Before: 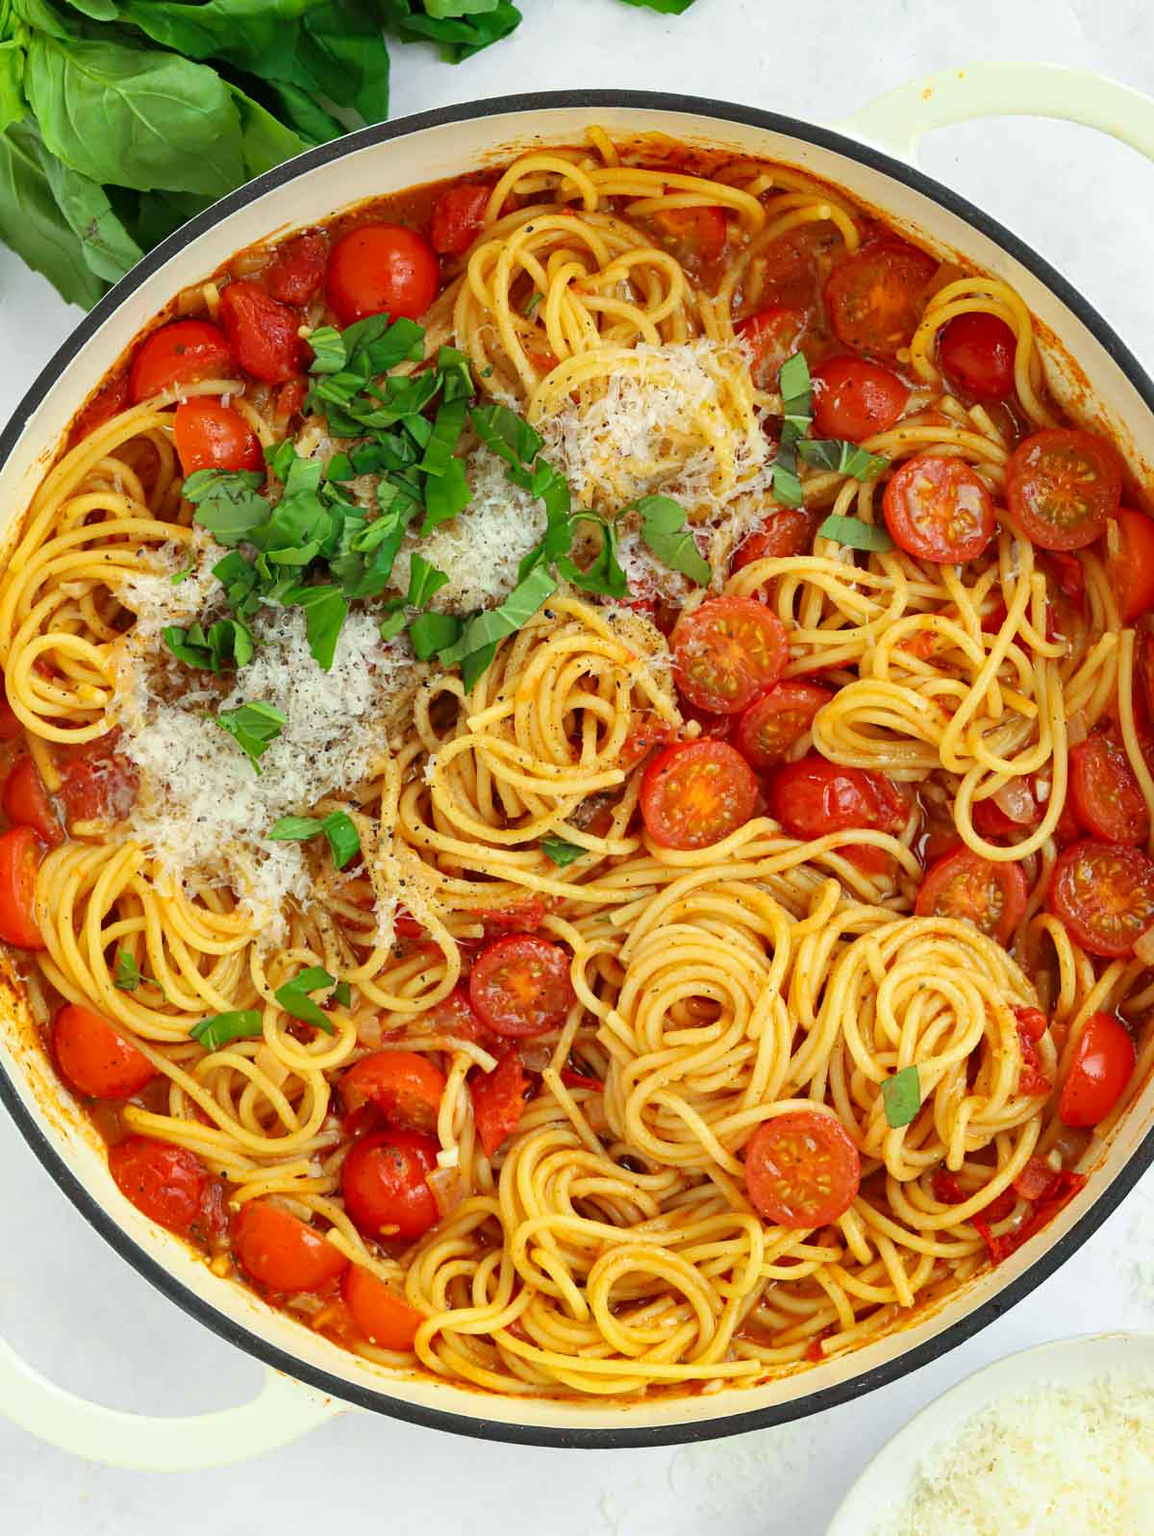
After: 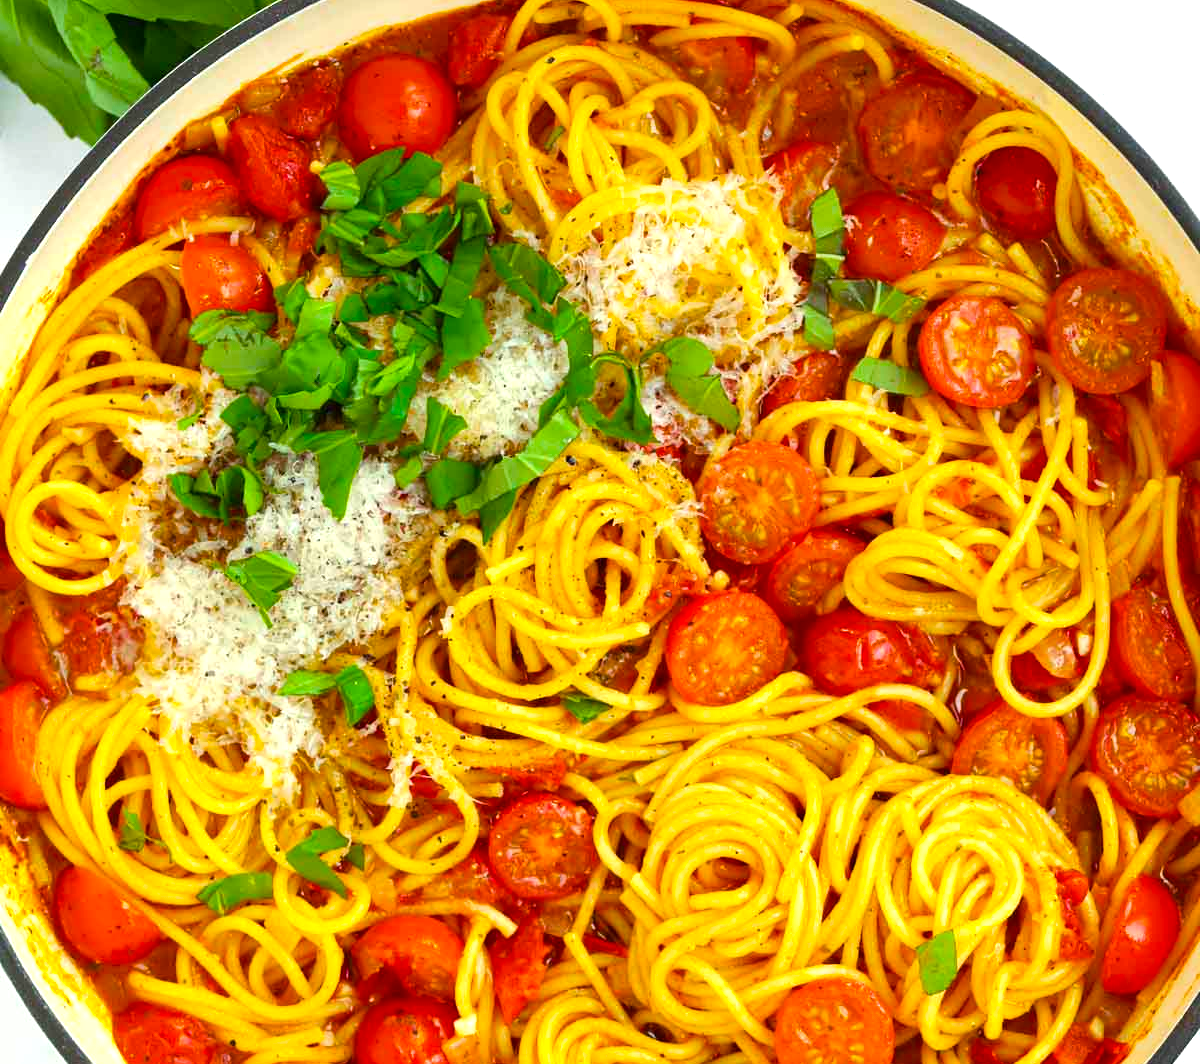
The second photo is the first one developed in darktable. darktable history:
exposure: black level correction 0, exposure 0.5 EV, compensate exposure bias true, compensate highlight preservation false
crop: top 11.163%, bottom 22.163%
color balance rgb: linear chroma grading › global chroma 1.931%, linear chroma grading › mid-tones -1.275%, perceptual saturation grading › global saturation 30.26%, global vibrance 20%
